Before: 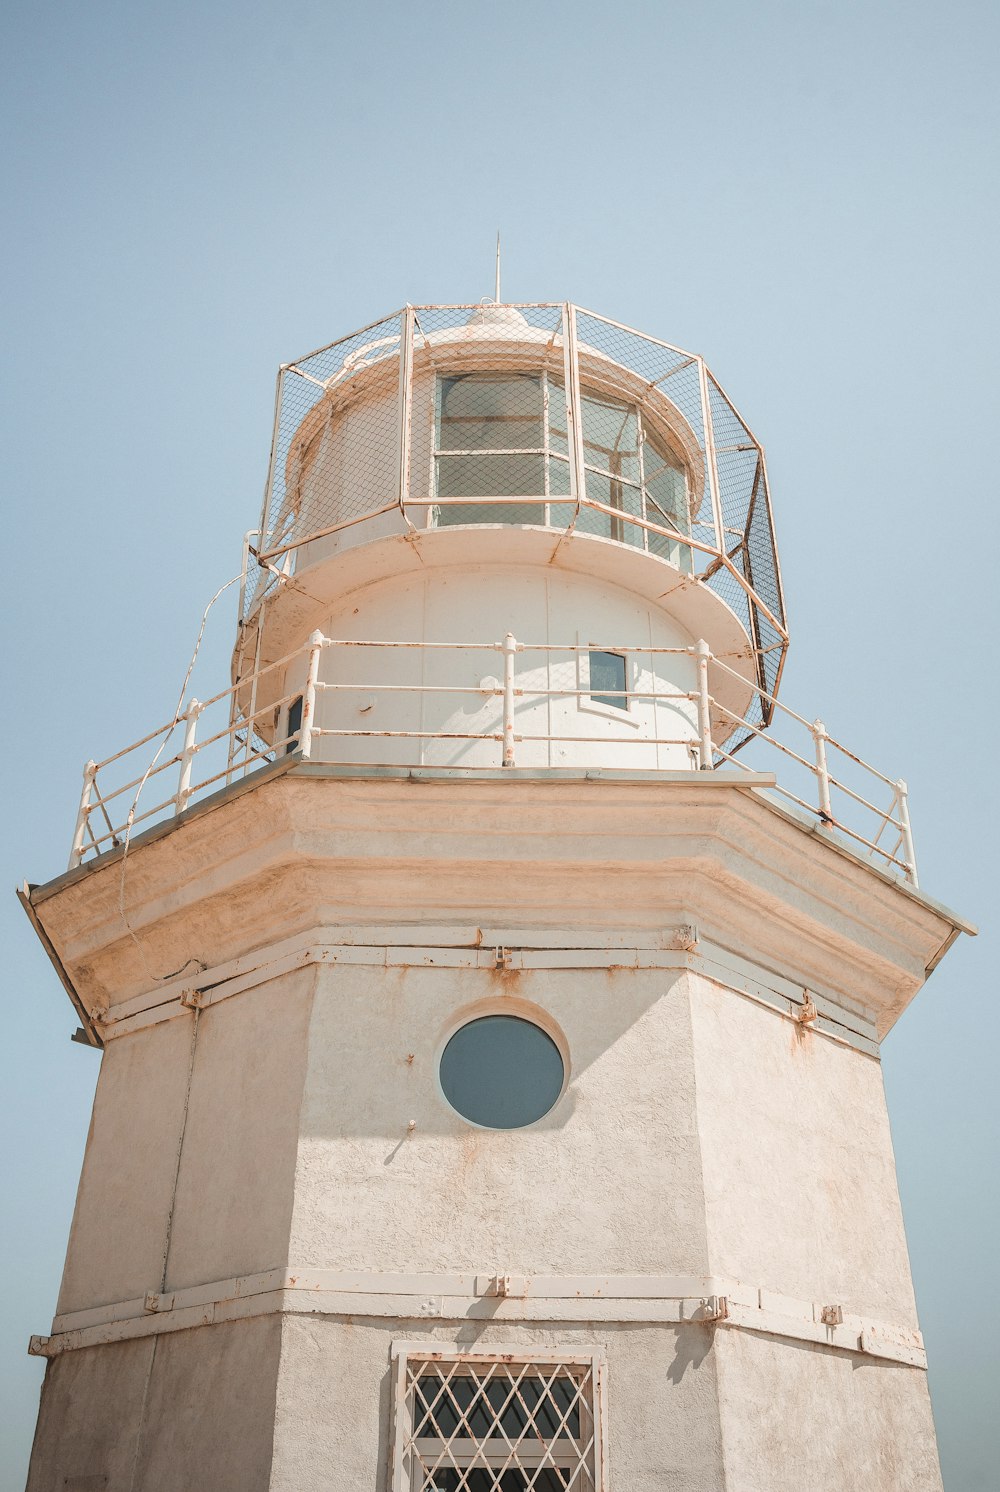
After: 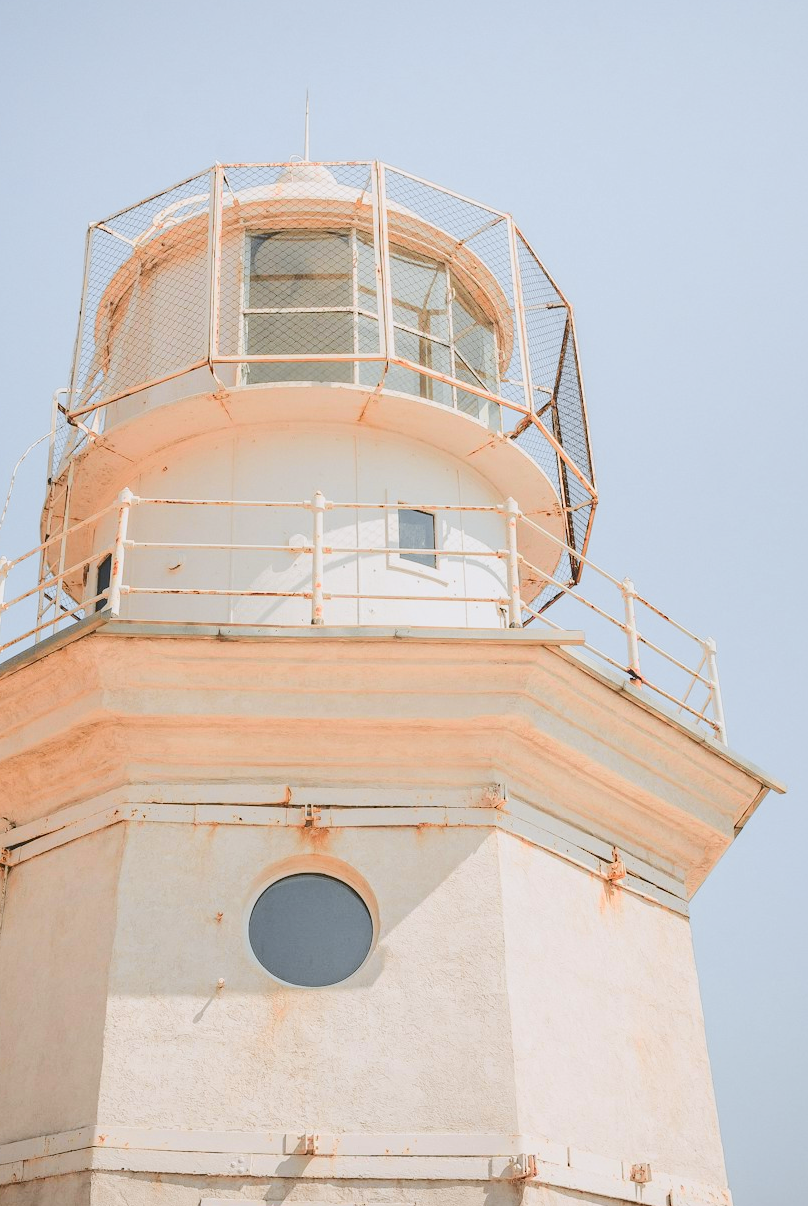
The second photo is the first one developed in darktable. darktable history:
white balance: red 0.976, blue 1.04
tone curve: curves: ch0 [(0, 0) (0.239, 0.248) (0.508, 0.606) (0.826, 0.855) (1, 0.945)]; ch1 [(0, 0) (0.401, 0.42) (0.442, 0.47) (0.492, 0.498) (0.511, 0.516) (0.555, 0.586) (0.681, 0.739) (1, 1)]; ch2 [(0, 0) (0.411, 0.433) (0.5, 0.504) (0.545, 0.574) (1, 1)], color space Lab, independent channels, preserve colors none
crop: left 19.159%, top 9.58%, bottom 9.58%
